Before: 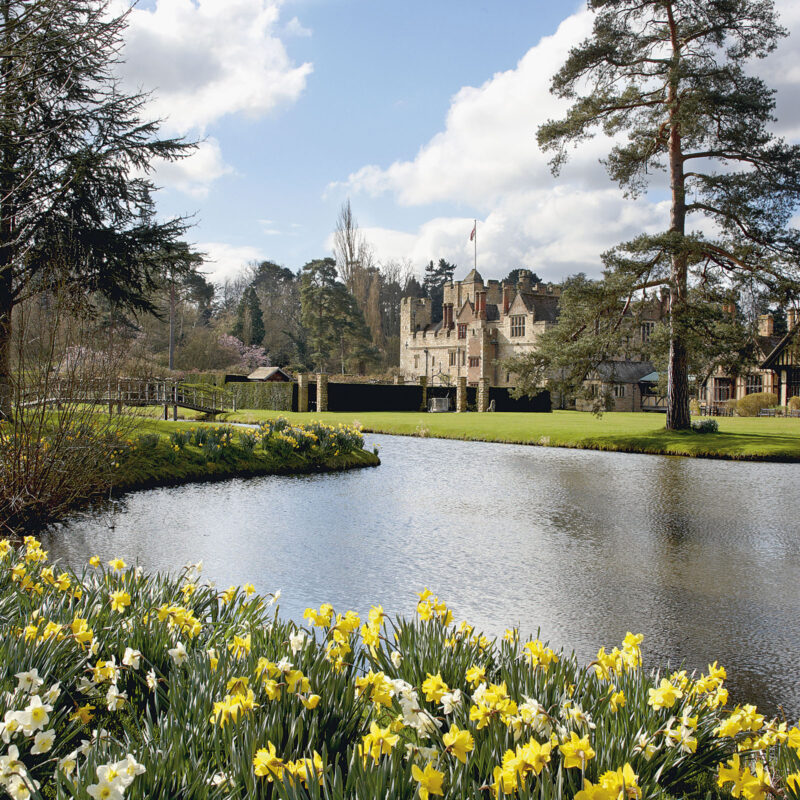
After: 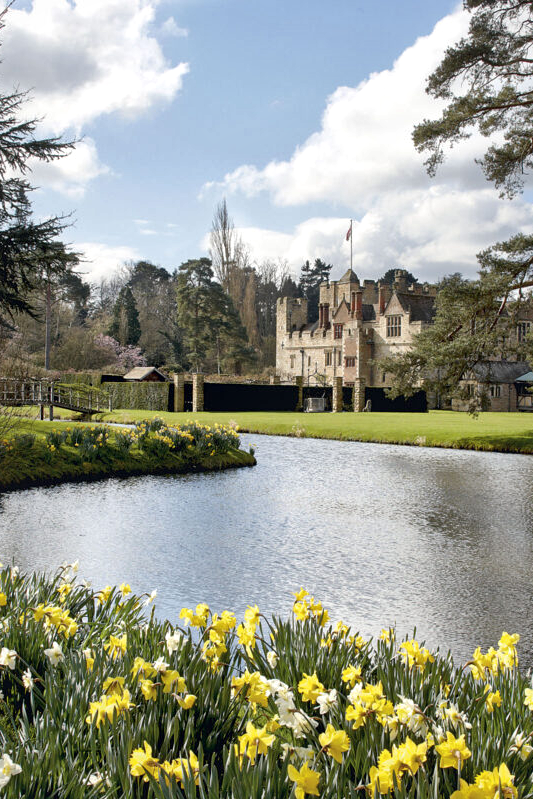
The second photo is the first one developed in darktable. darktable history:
crop and rotate: left 15.543%, right 17.768%
local contrast: mode bilateral grid, contrast 20, coarseness 51, detail 157%, midtone range 0.2
